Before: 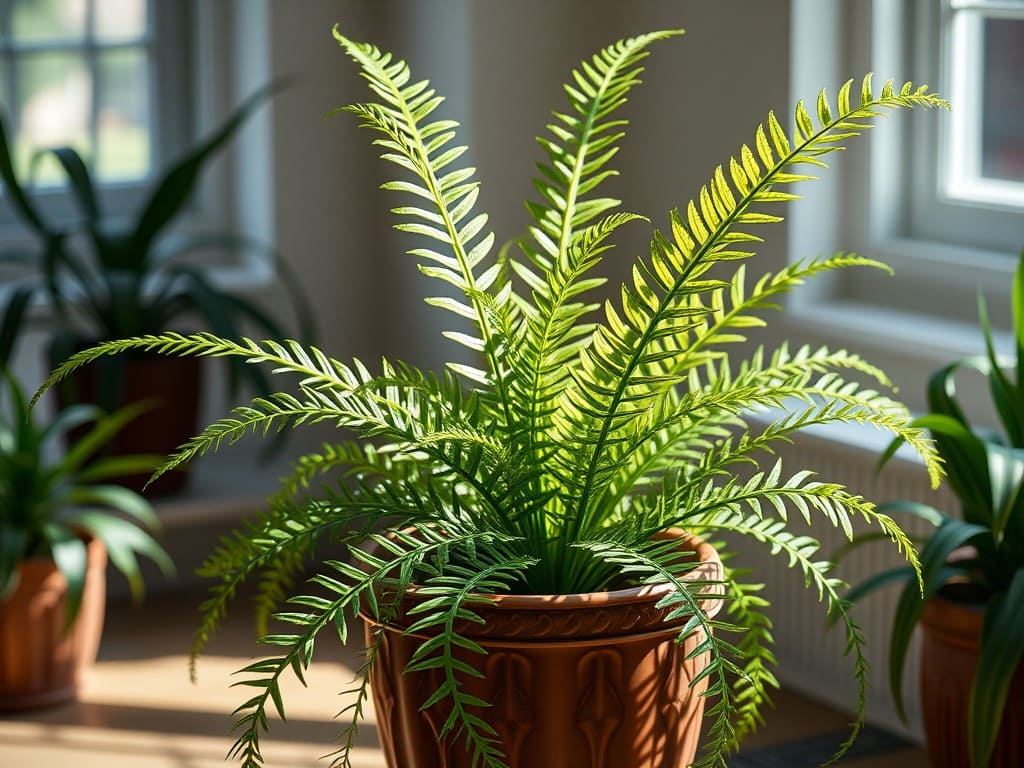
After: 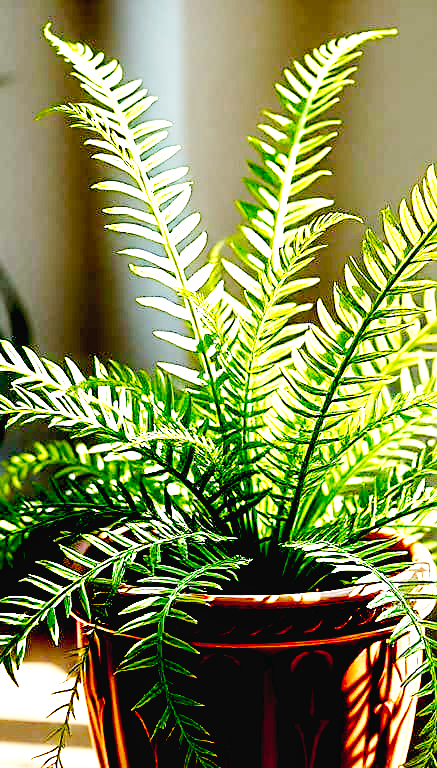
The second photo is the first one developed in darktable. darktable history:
shadows and highlights: shadows 25.26, highlights -25.42
exposure: black level correction 0.035, exposure 0.908 EV, compensate exposure bias true, compensate highlight preservation false
local contrast: highlights 100%, shadows 100%, detail 120%, midtone range 0.2
sharpen: radius 1.824, amount 0.405, threshold 1.248
crop: left 28.179%, right 29.072%
base curve: curves: ch0 [(0, 0.003) (0.001, 0.002) (0.006, 0.004) (0.02, 0.022) (0.048, 0.086) (0.094, 0.234) (0.162, 0.431) (0.258, 0.629) (0.385, 0.8) (0.548, 0.918) (0.751, 0.988) (1, 1)], preserve colors none
